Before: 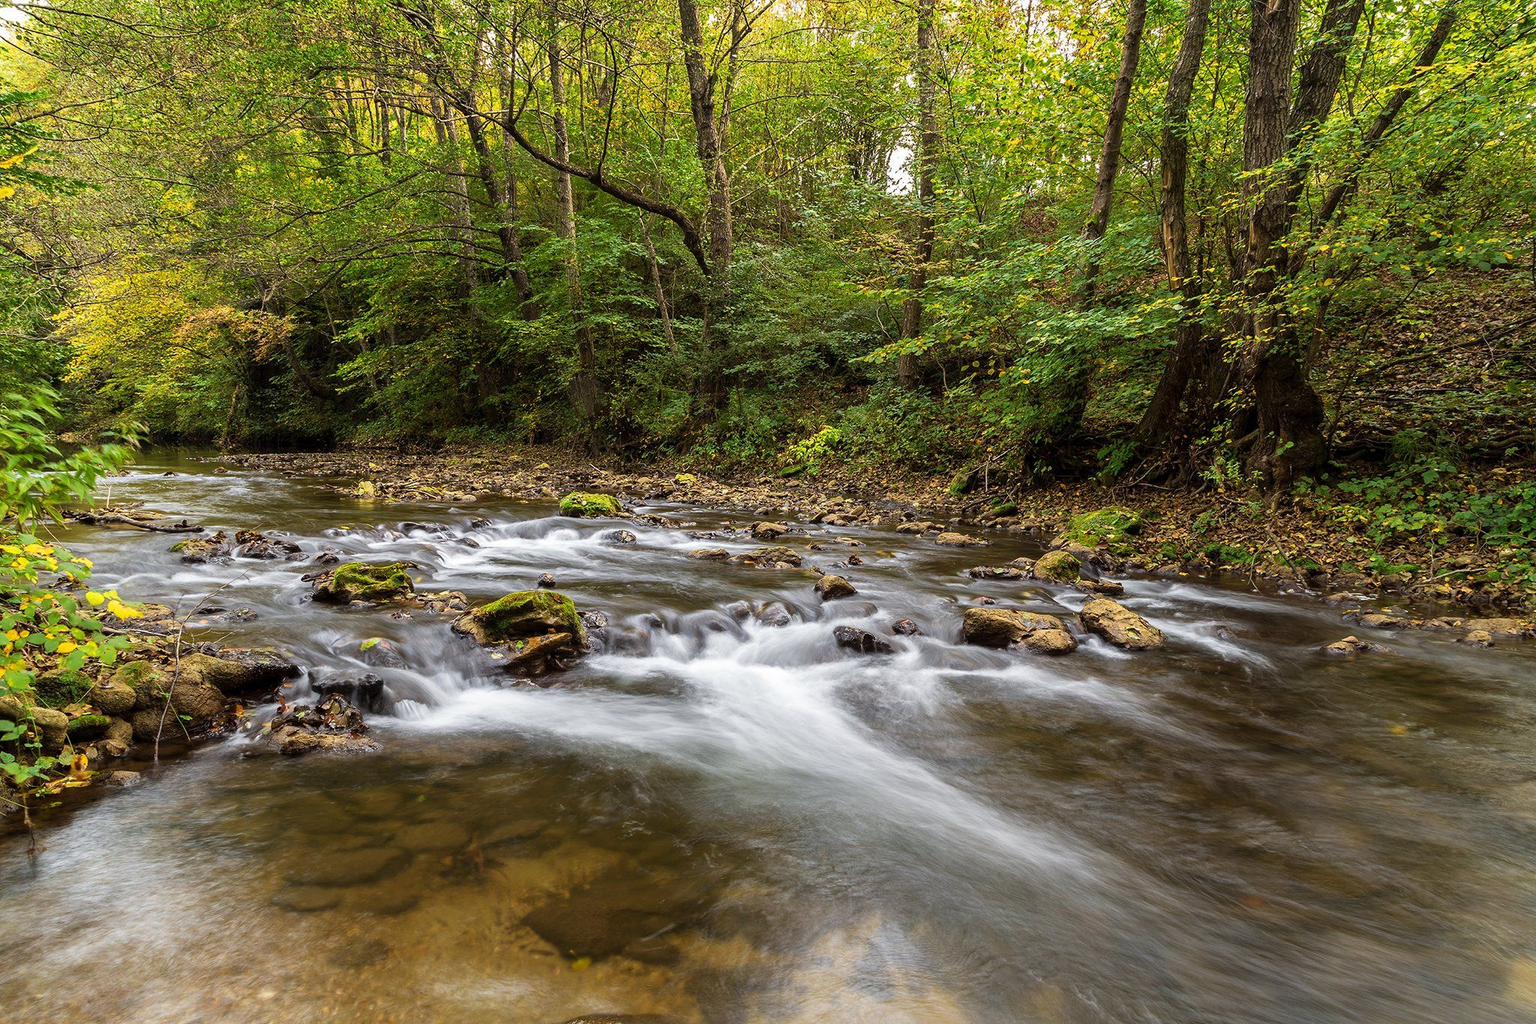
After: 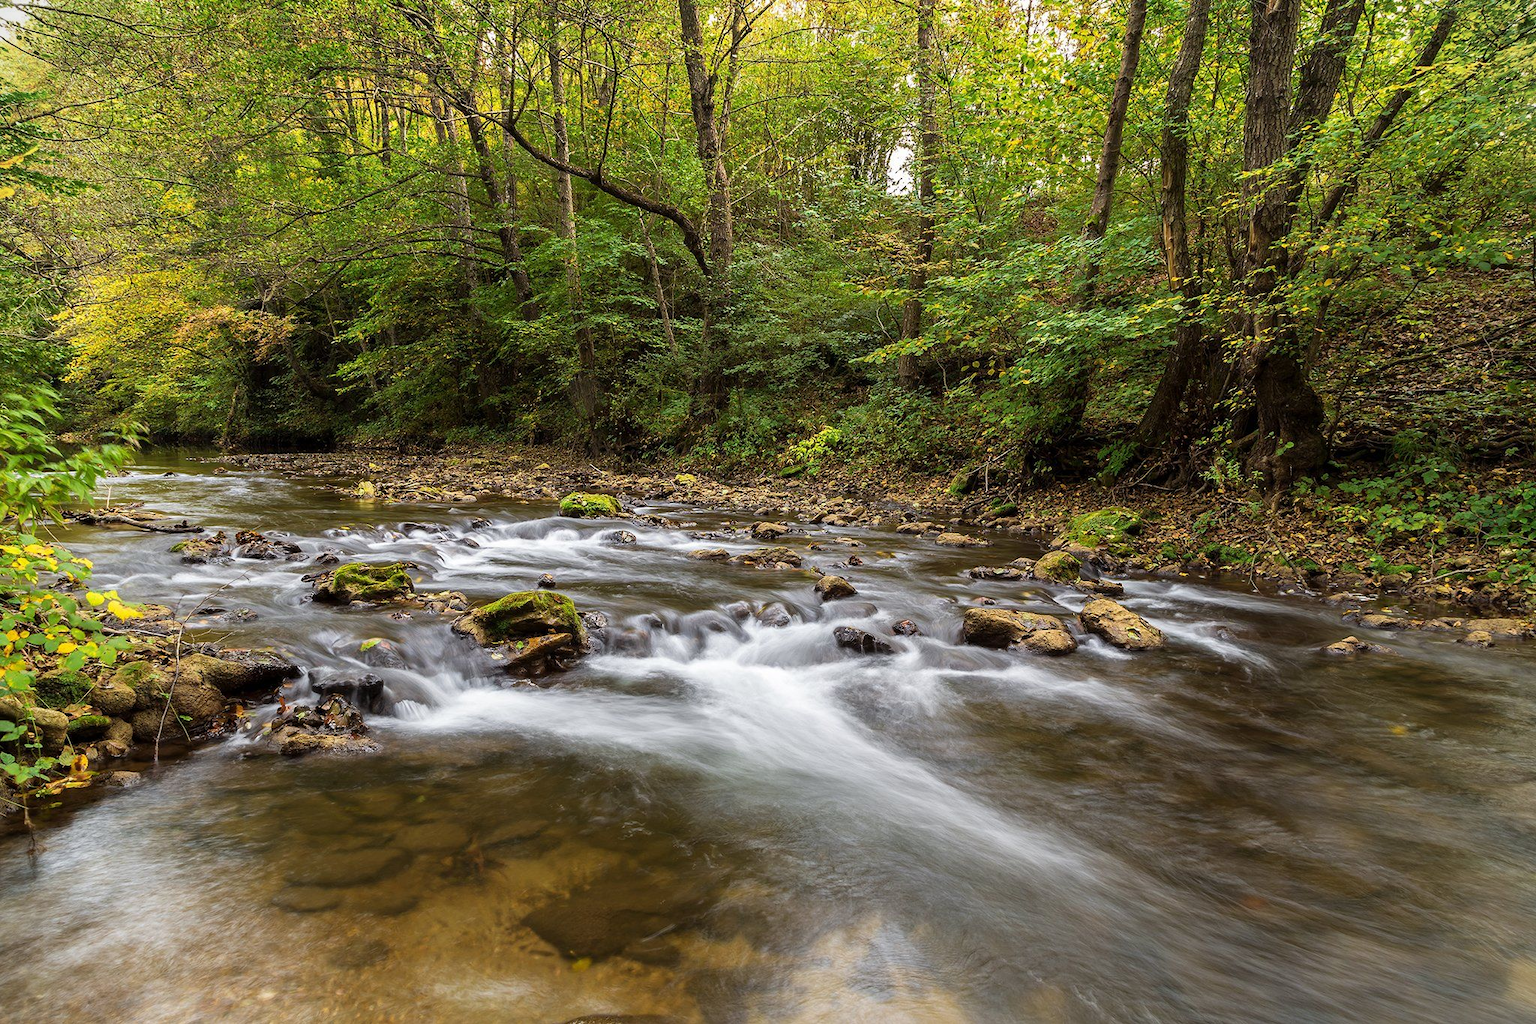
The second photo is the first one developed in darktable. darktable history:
vignetting: fall-off start 100.93%
